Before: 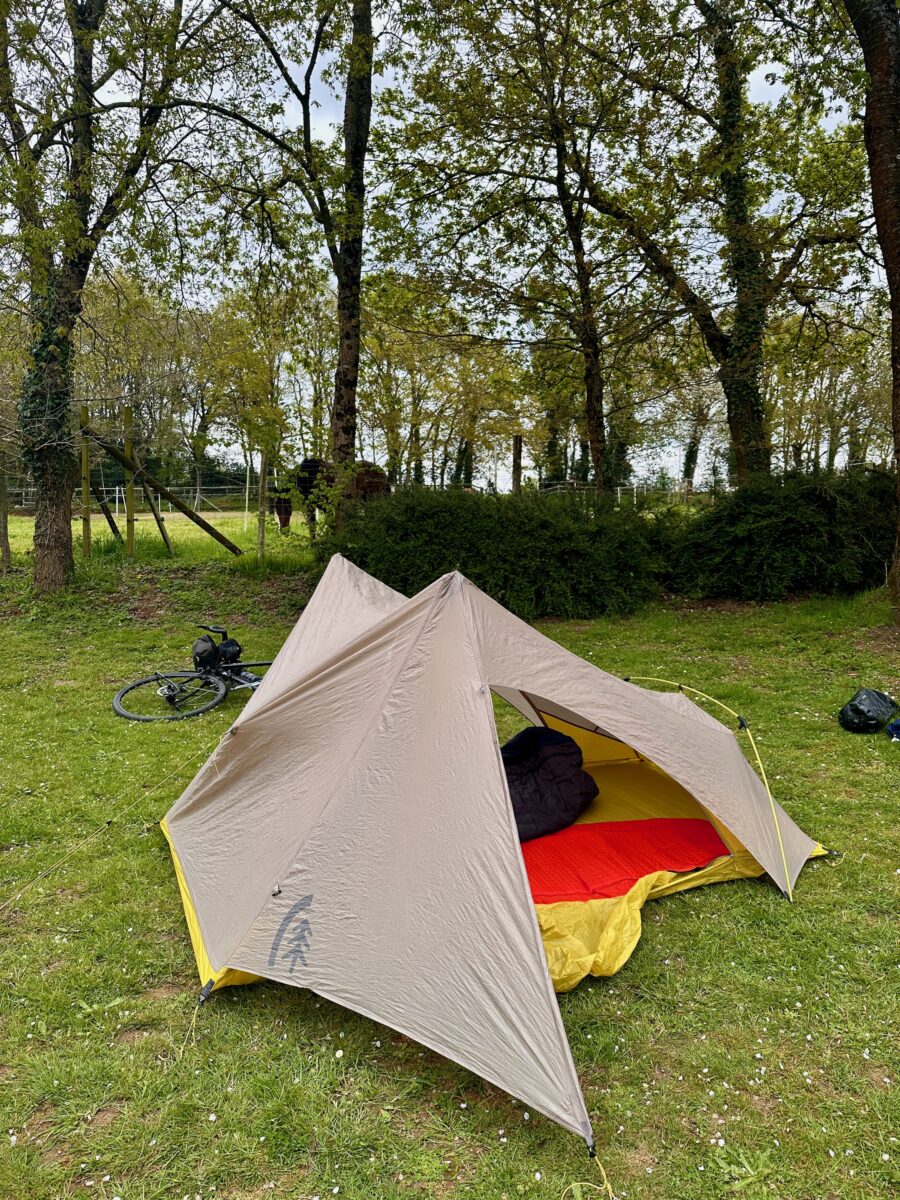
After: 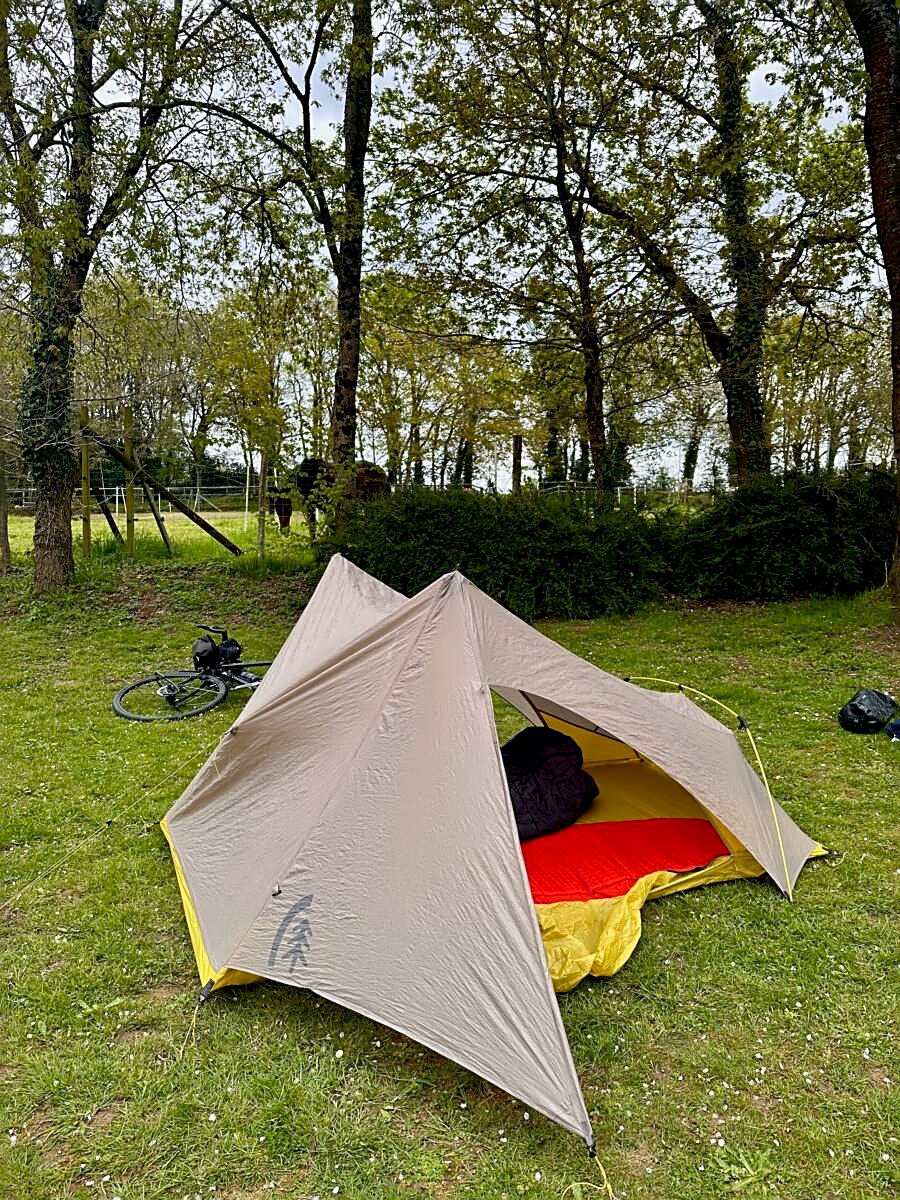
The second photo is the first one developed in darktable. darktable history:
sharpen: amount 0.49
